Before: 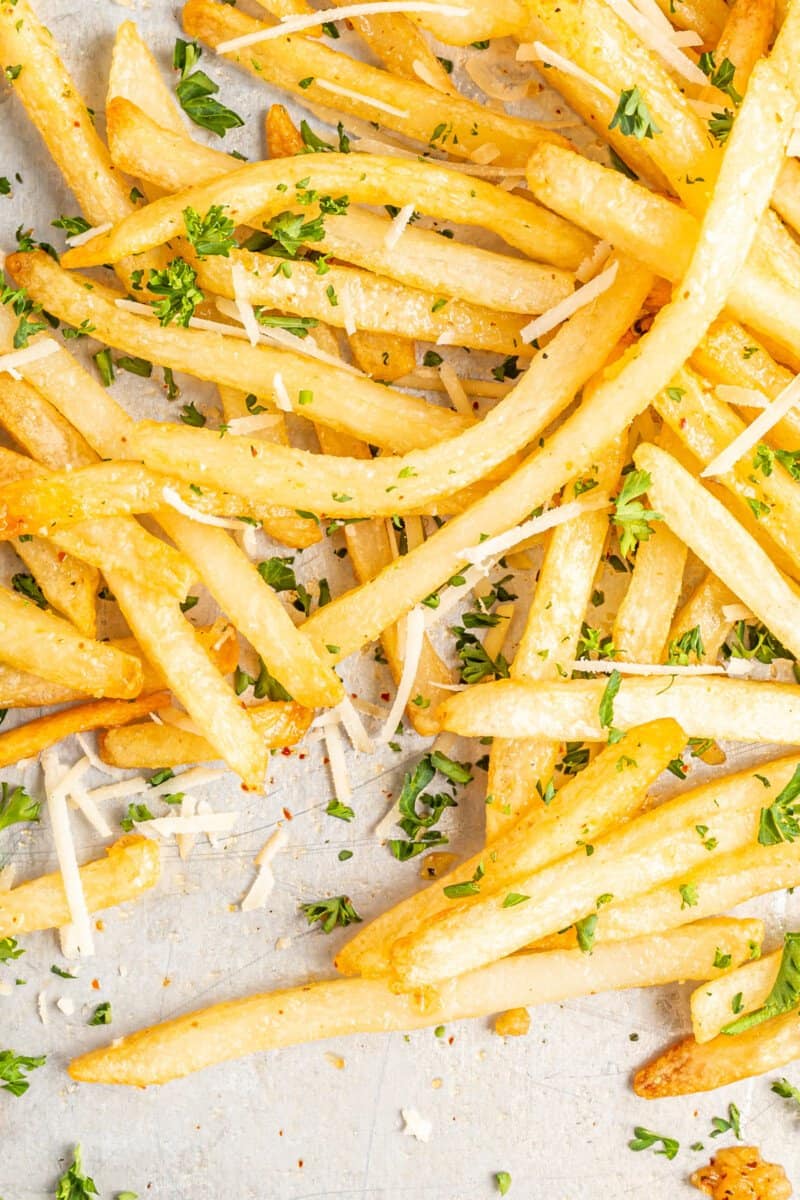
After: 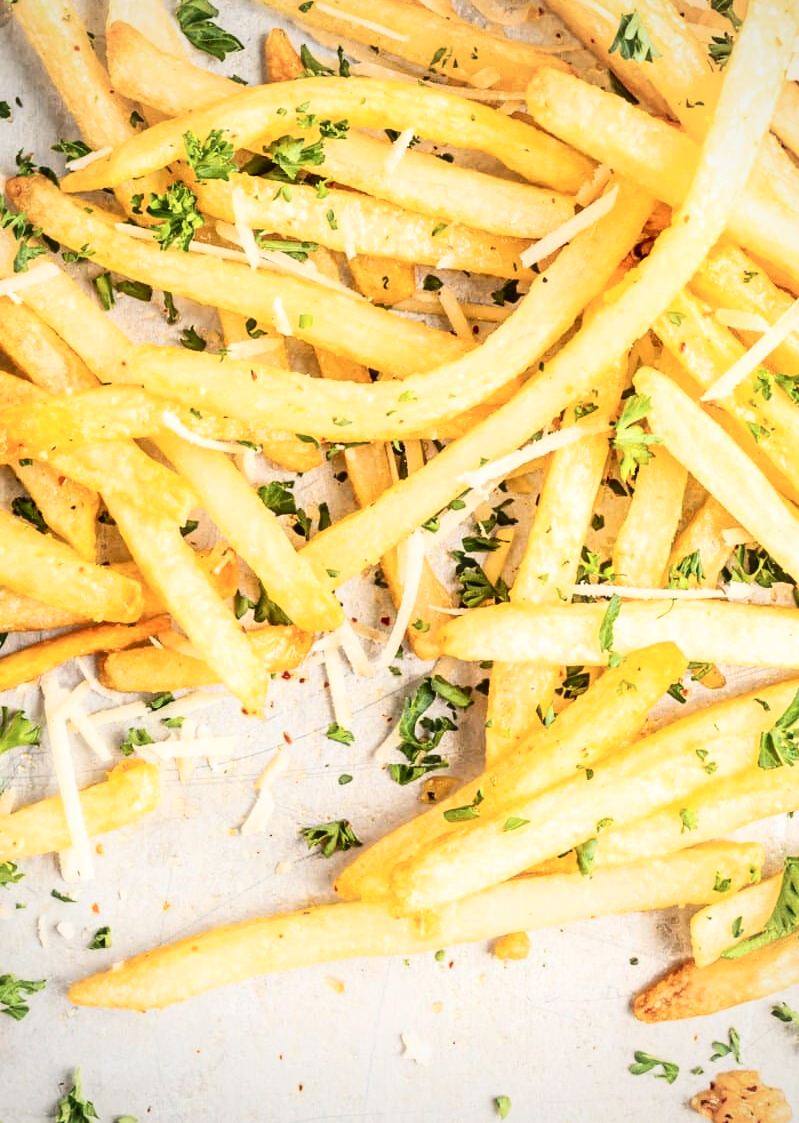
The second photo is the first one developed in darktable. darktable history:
haze removal: strength -0.055
contrast brightness saturation: contrast 0.292
vignetting: fall-off radius 93.42%, unbound false
crop and rotate: top 6.395%
